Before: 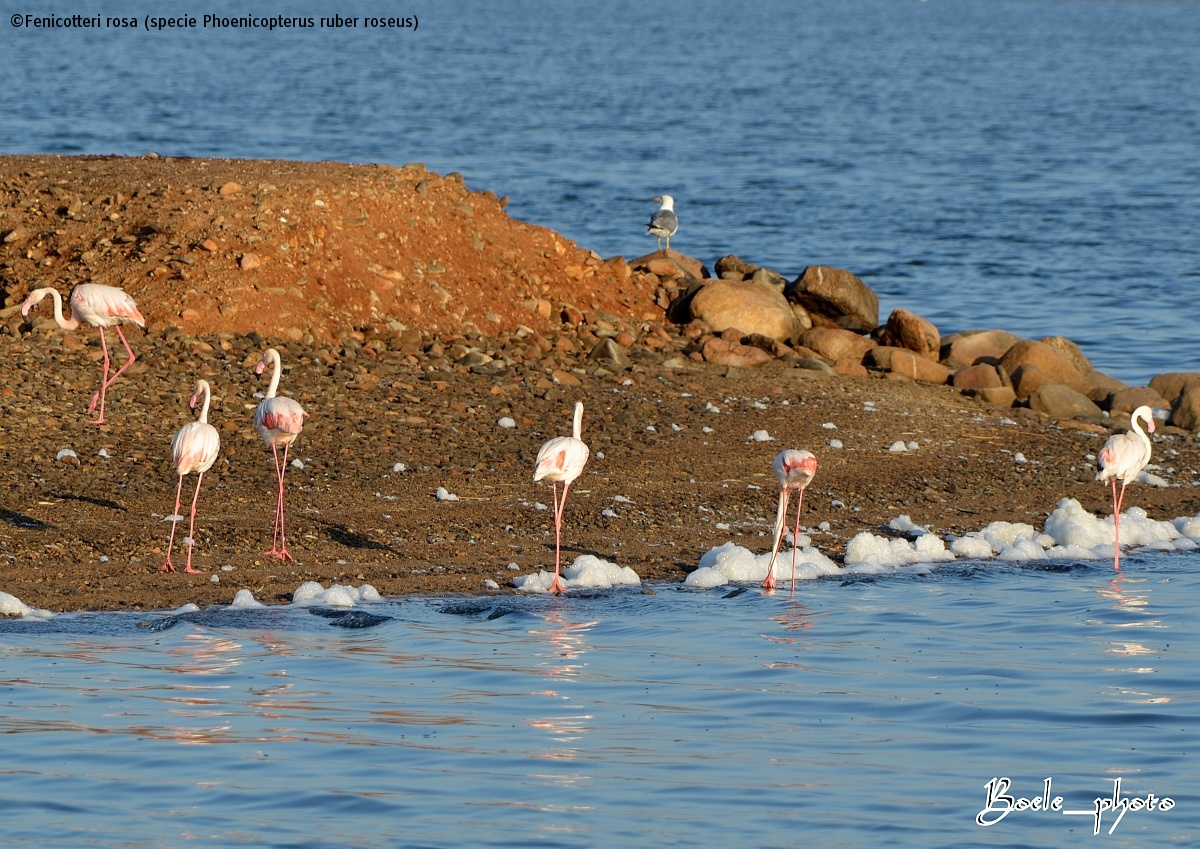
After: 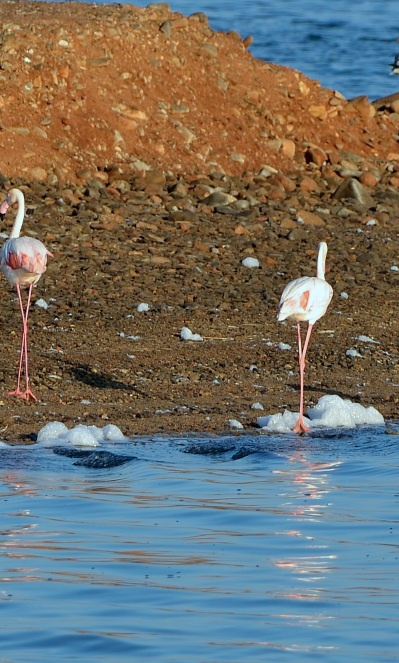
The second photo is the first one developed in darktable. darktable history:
crop and rotate: left 21.395%, top 18.881%, right 45.281%, bottom 2.966%
color calibration: illuminant F (fluorescent), F source F9 (Cool White Deluxe 4150 K) – high CRI, x 0.374, y 0.373, temperature 4150.79 K
exposure: exposure -0.064 EV, compensate highlight preservation false
